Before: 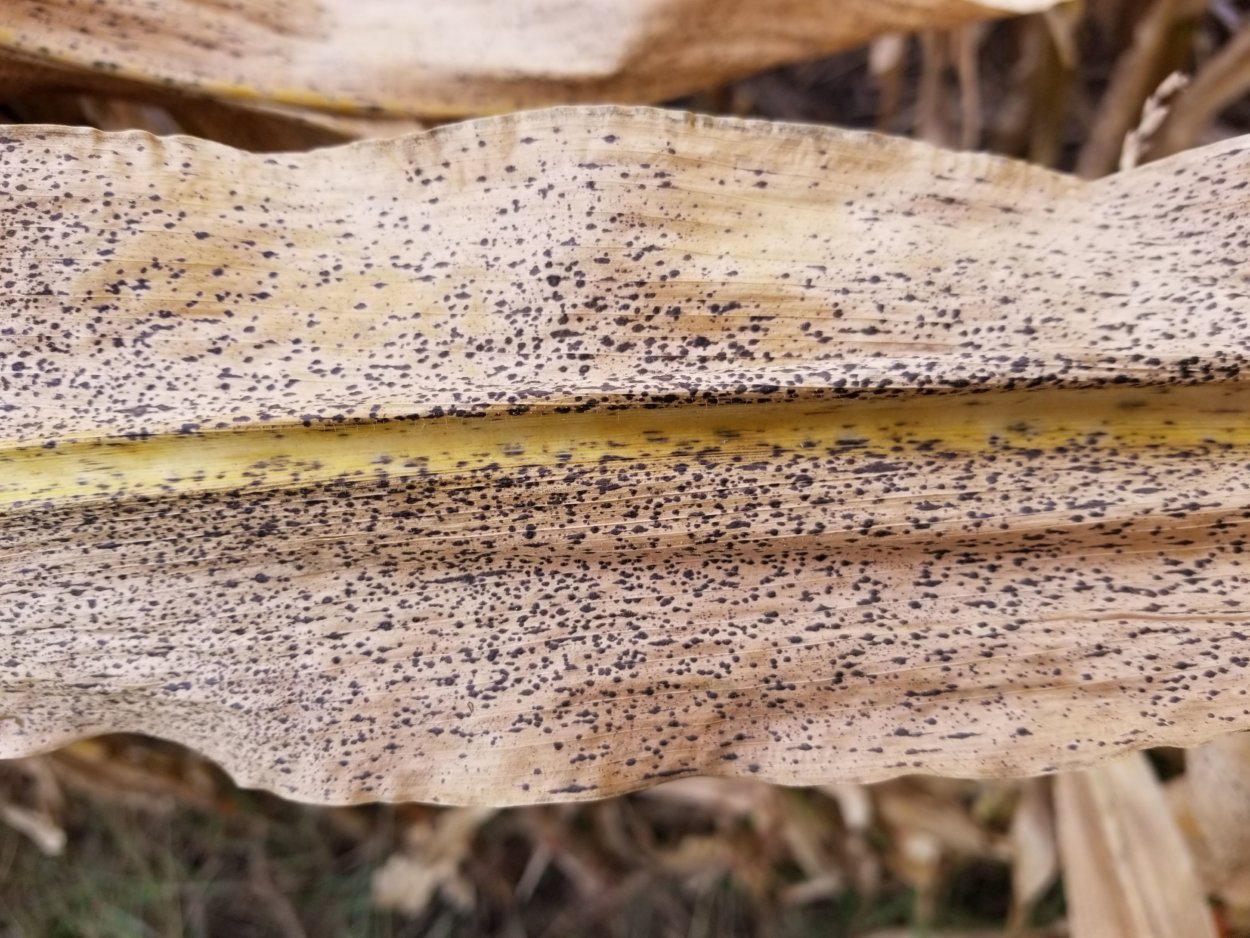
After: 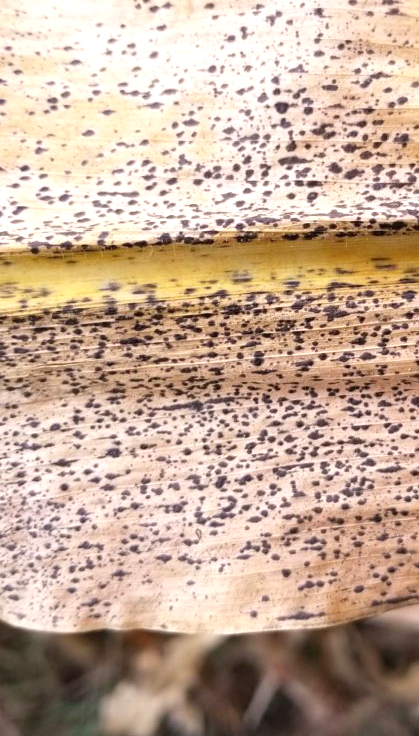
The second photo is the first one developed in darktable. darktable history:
crop and rotate: left 21.77%, top 18.528%, right 44.676%, bottom 2.997%
exposure: exposure 0.6 EV, compensate highlight preservation false
contrast brightness saturation: contrast -0.02, brightness -0.01, saturation 0.03
